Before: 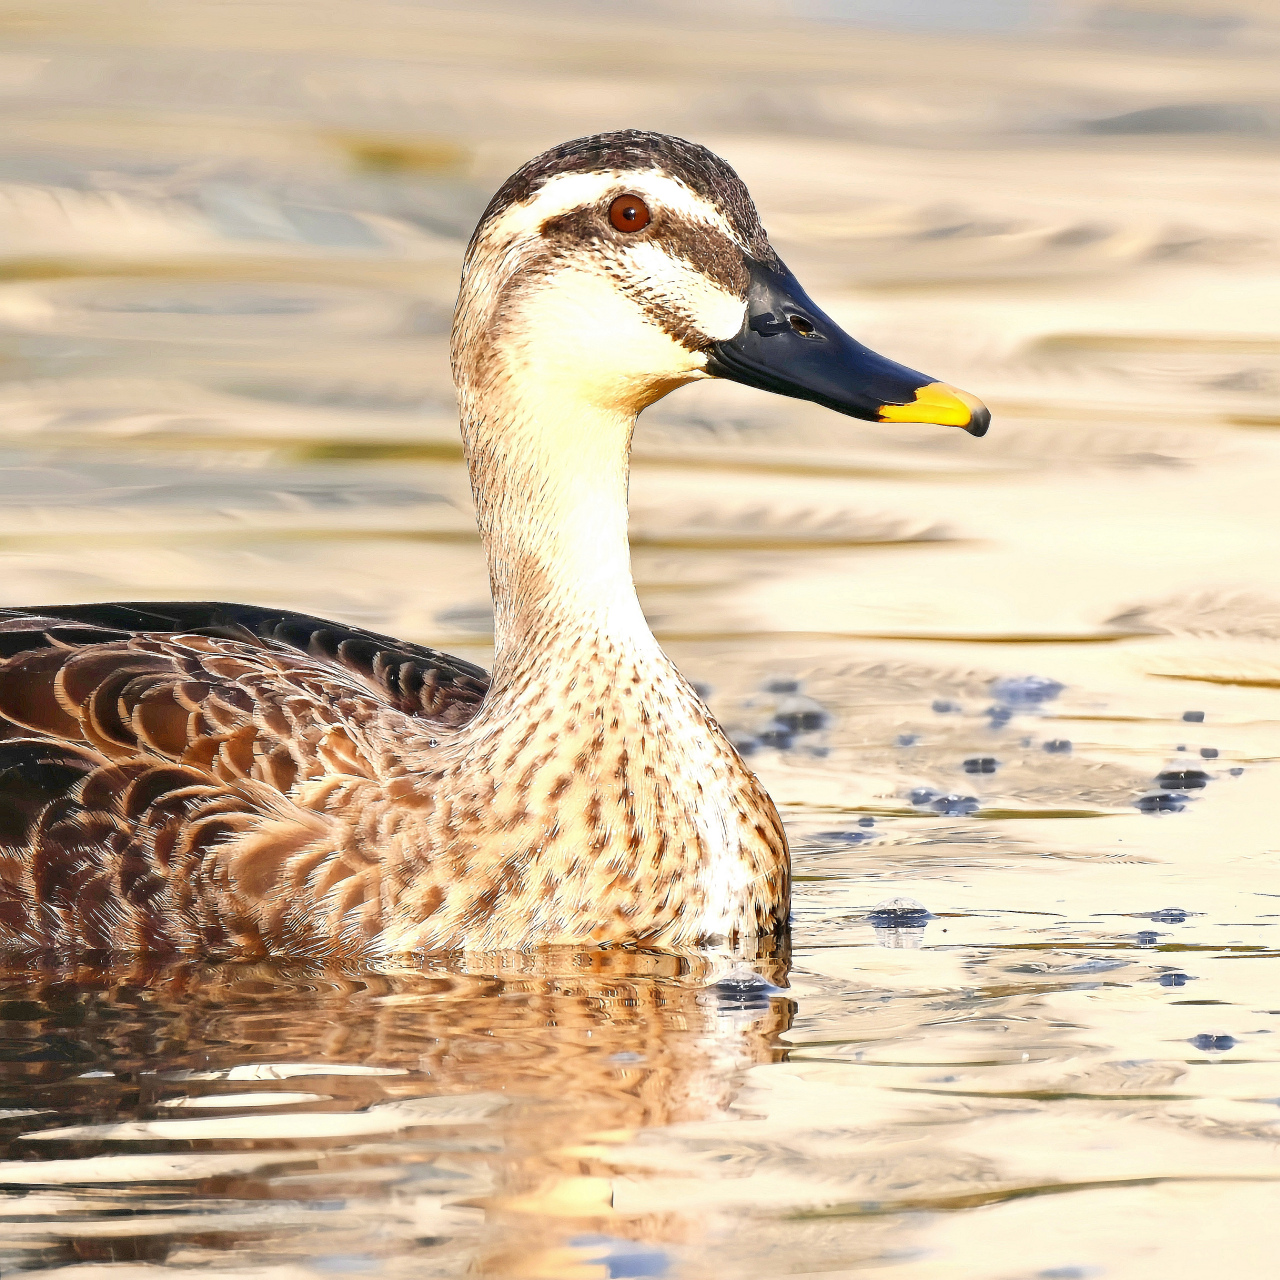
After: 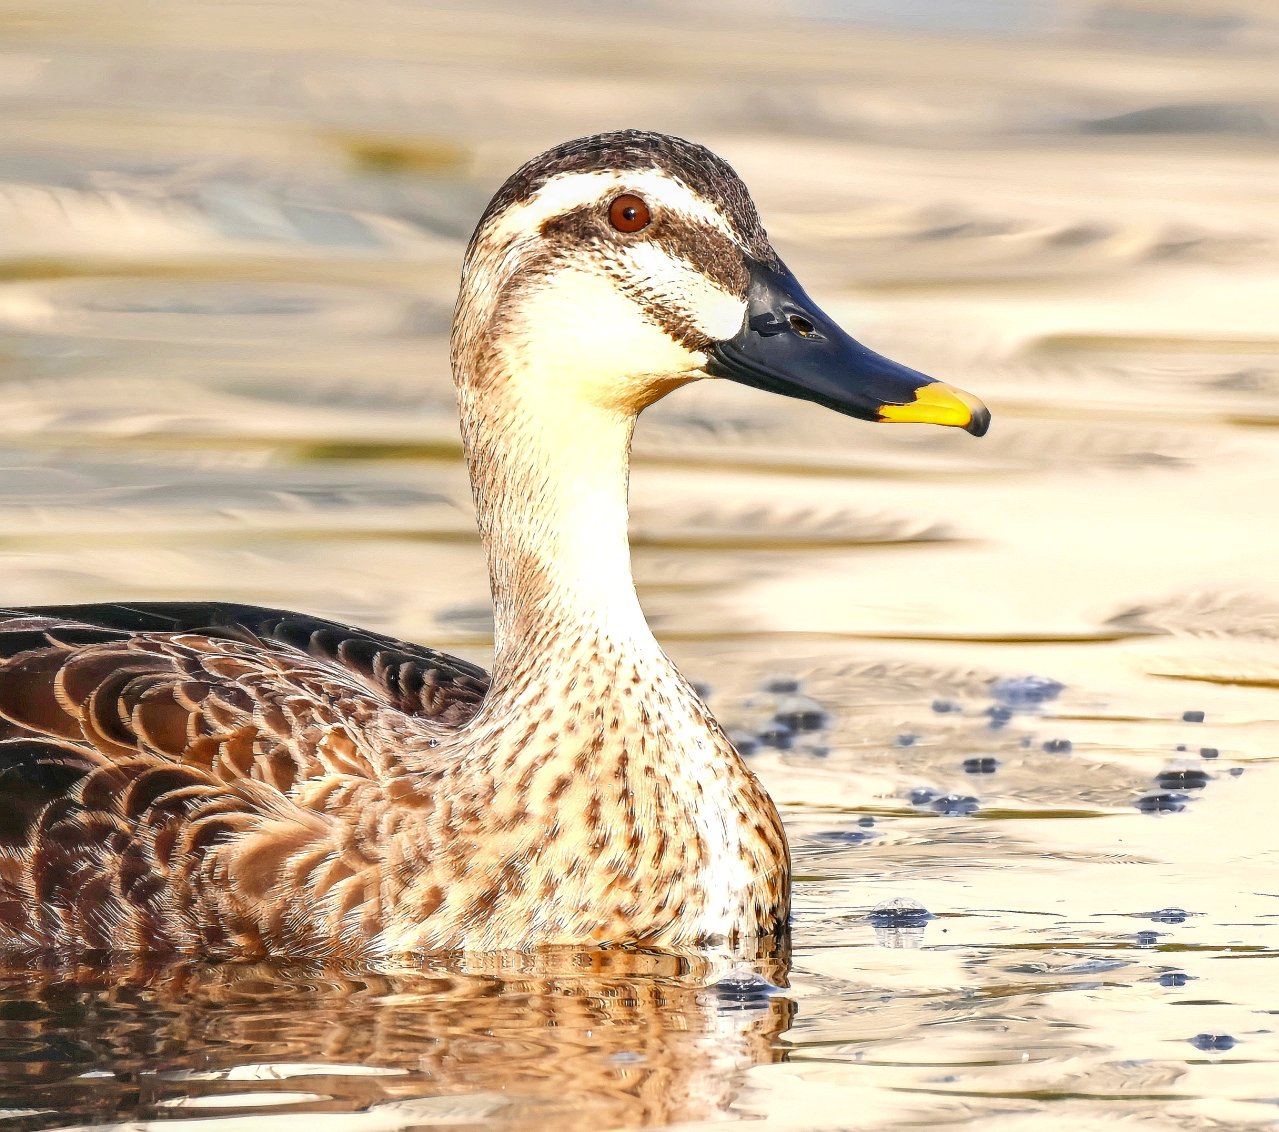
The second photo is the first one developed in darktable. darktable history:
crop and rotate: top 0%, bottom 11.49%
local contrast: on, module defaults
